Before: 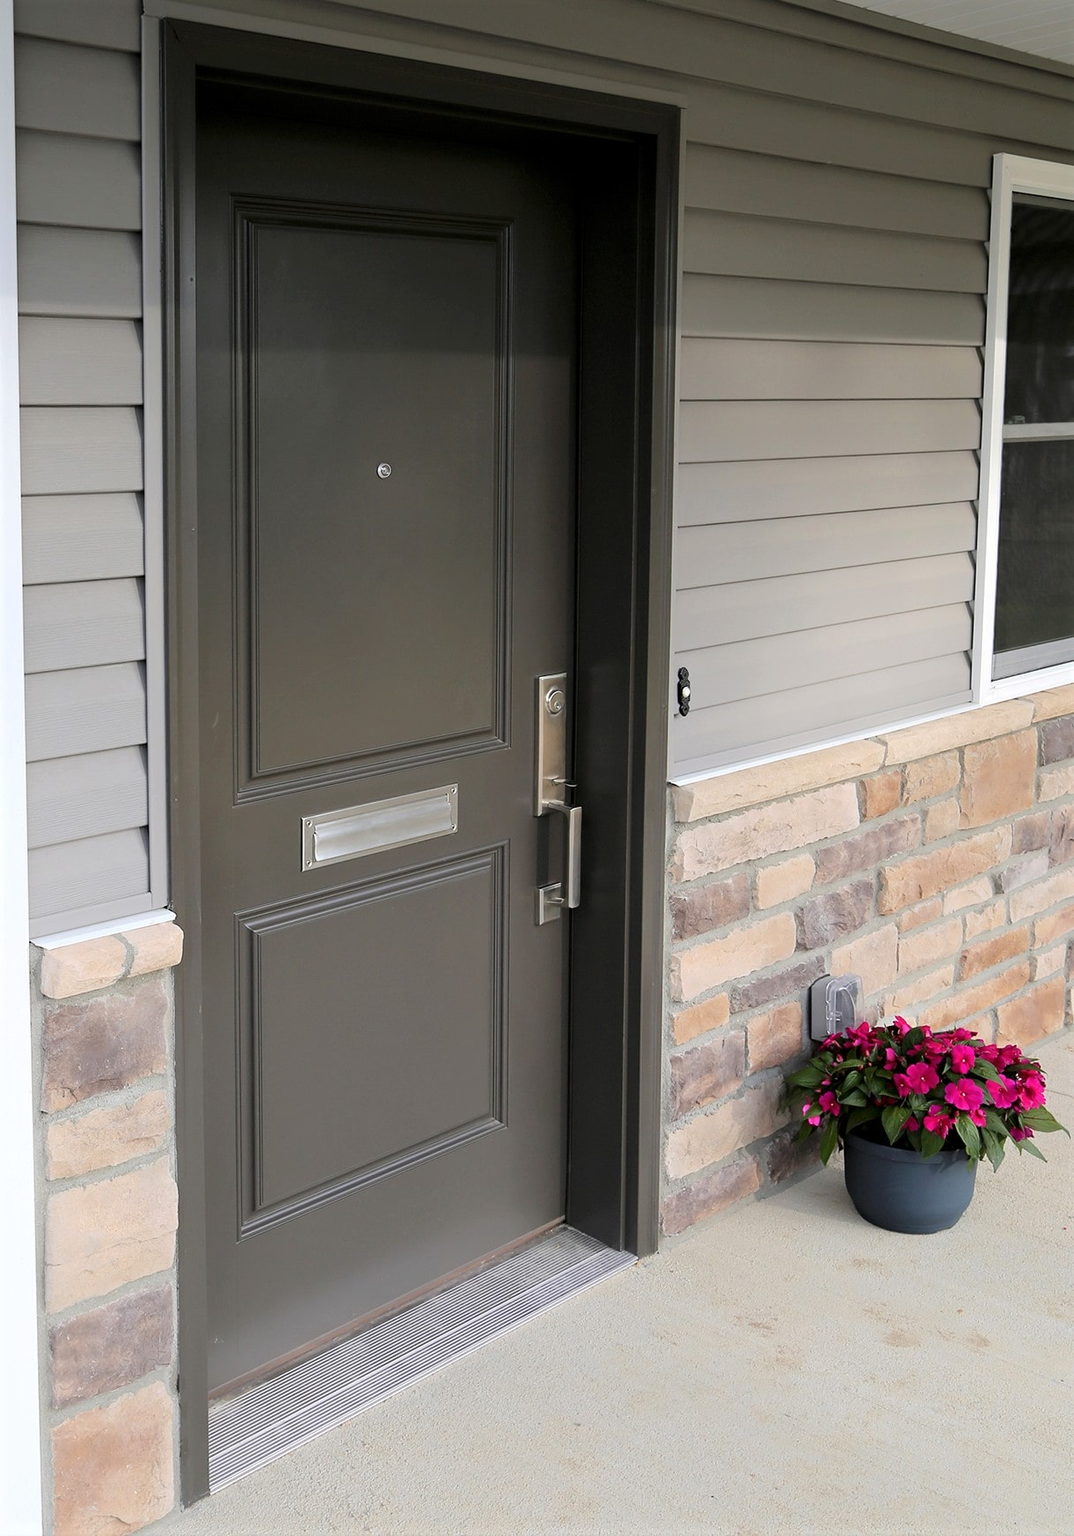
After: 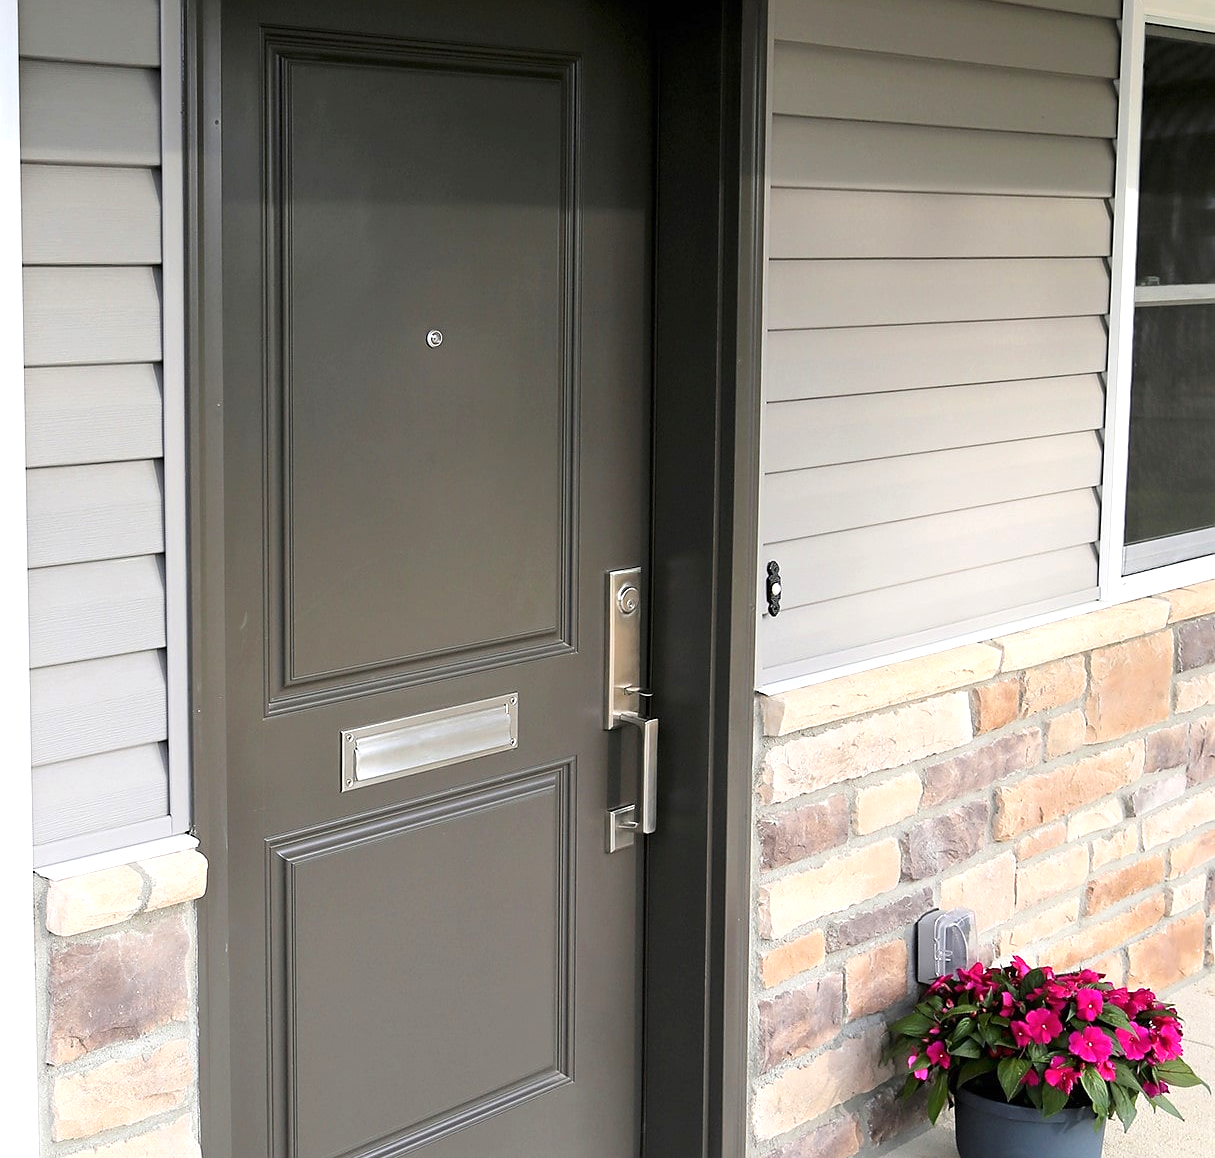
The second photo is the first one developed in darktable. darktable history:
exposure: black level correction 0, exposure 0.6 EV, compensate exposure bias true, compensate highlight preservation false
sharpen: radius 1, threshold 1
crop: top 11.166%, bottom 22.168%
